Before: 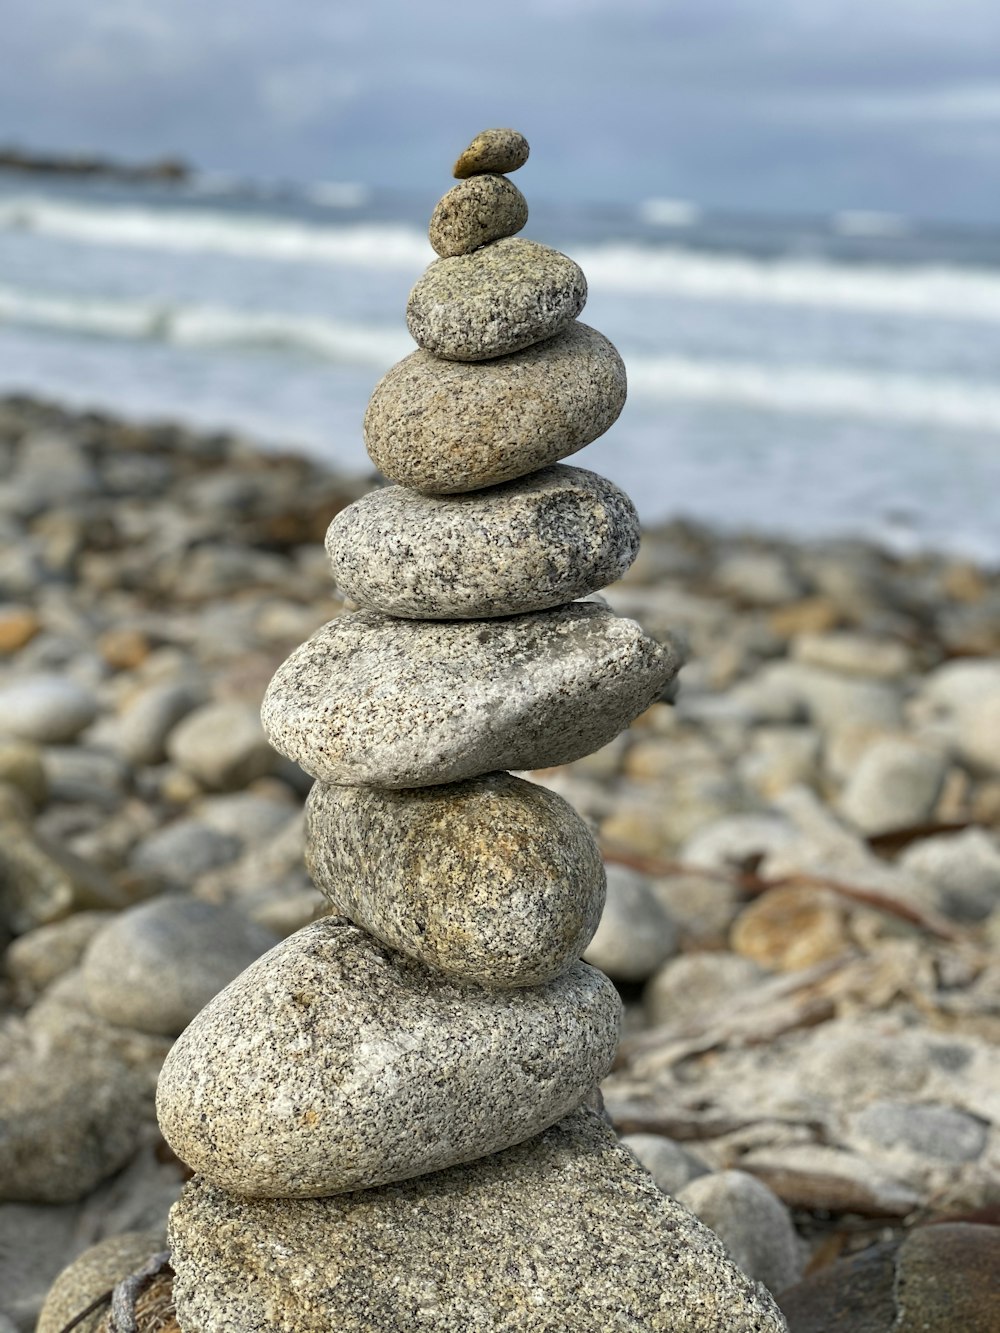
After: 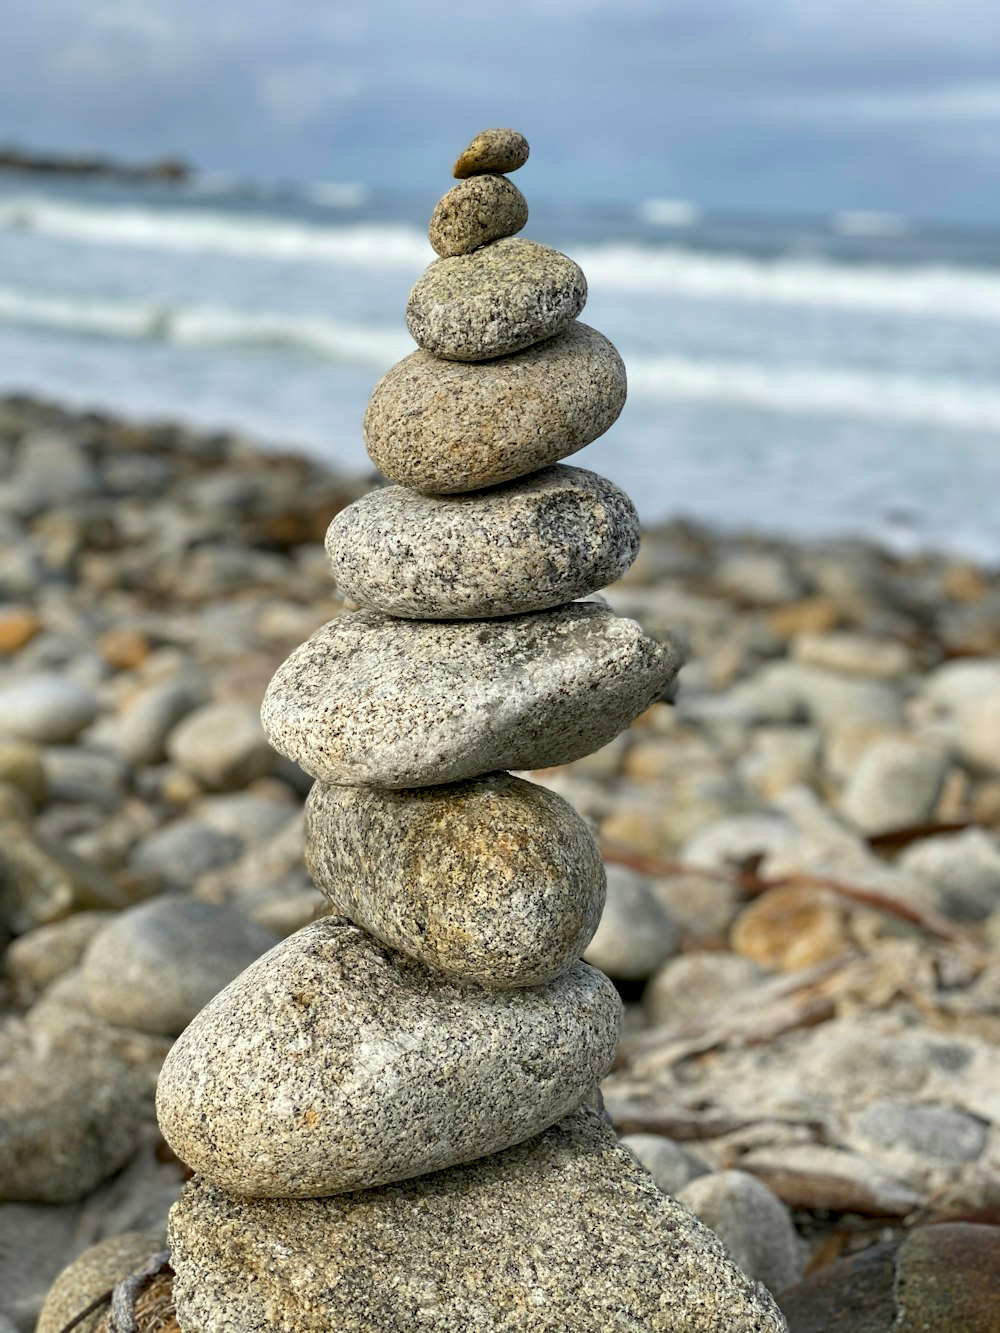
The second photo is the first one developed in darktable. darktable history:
levels: levels [0, 0.492, 0.984]
exposure: black level correction 0.005, exposure 0.001 EV, compensate exposure bias true, compensate highlight preservation false
